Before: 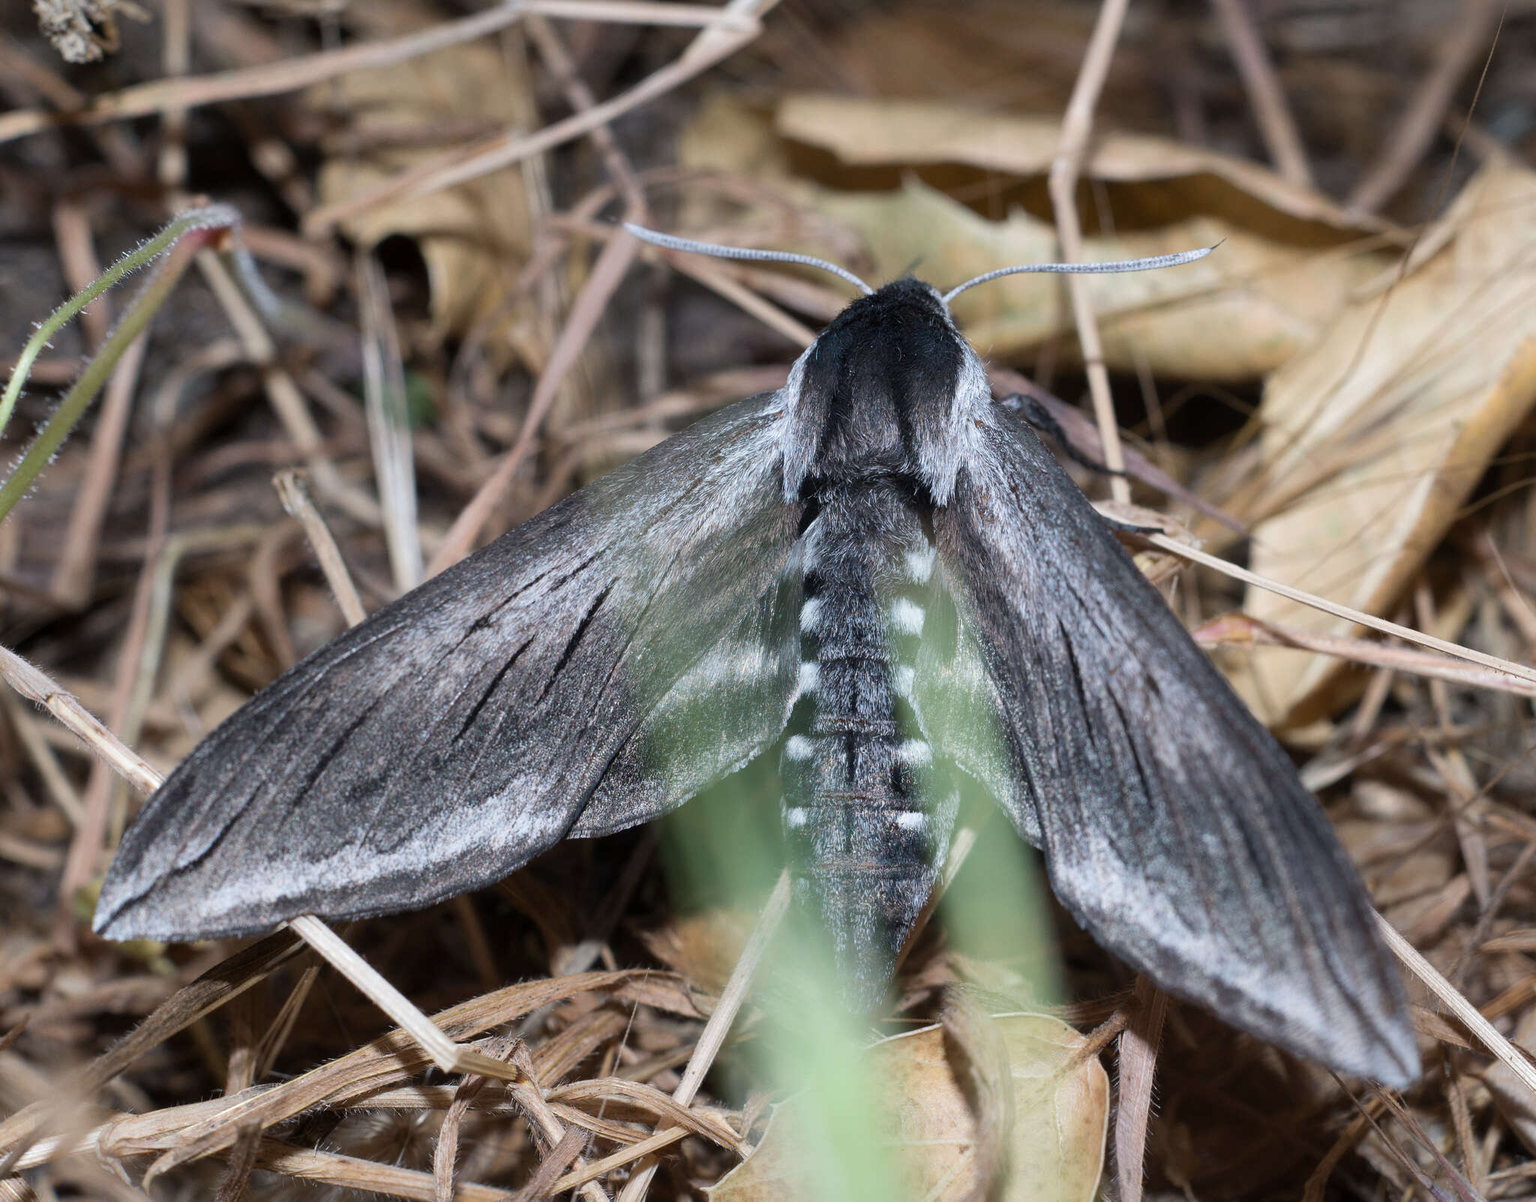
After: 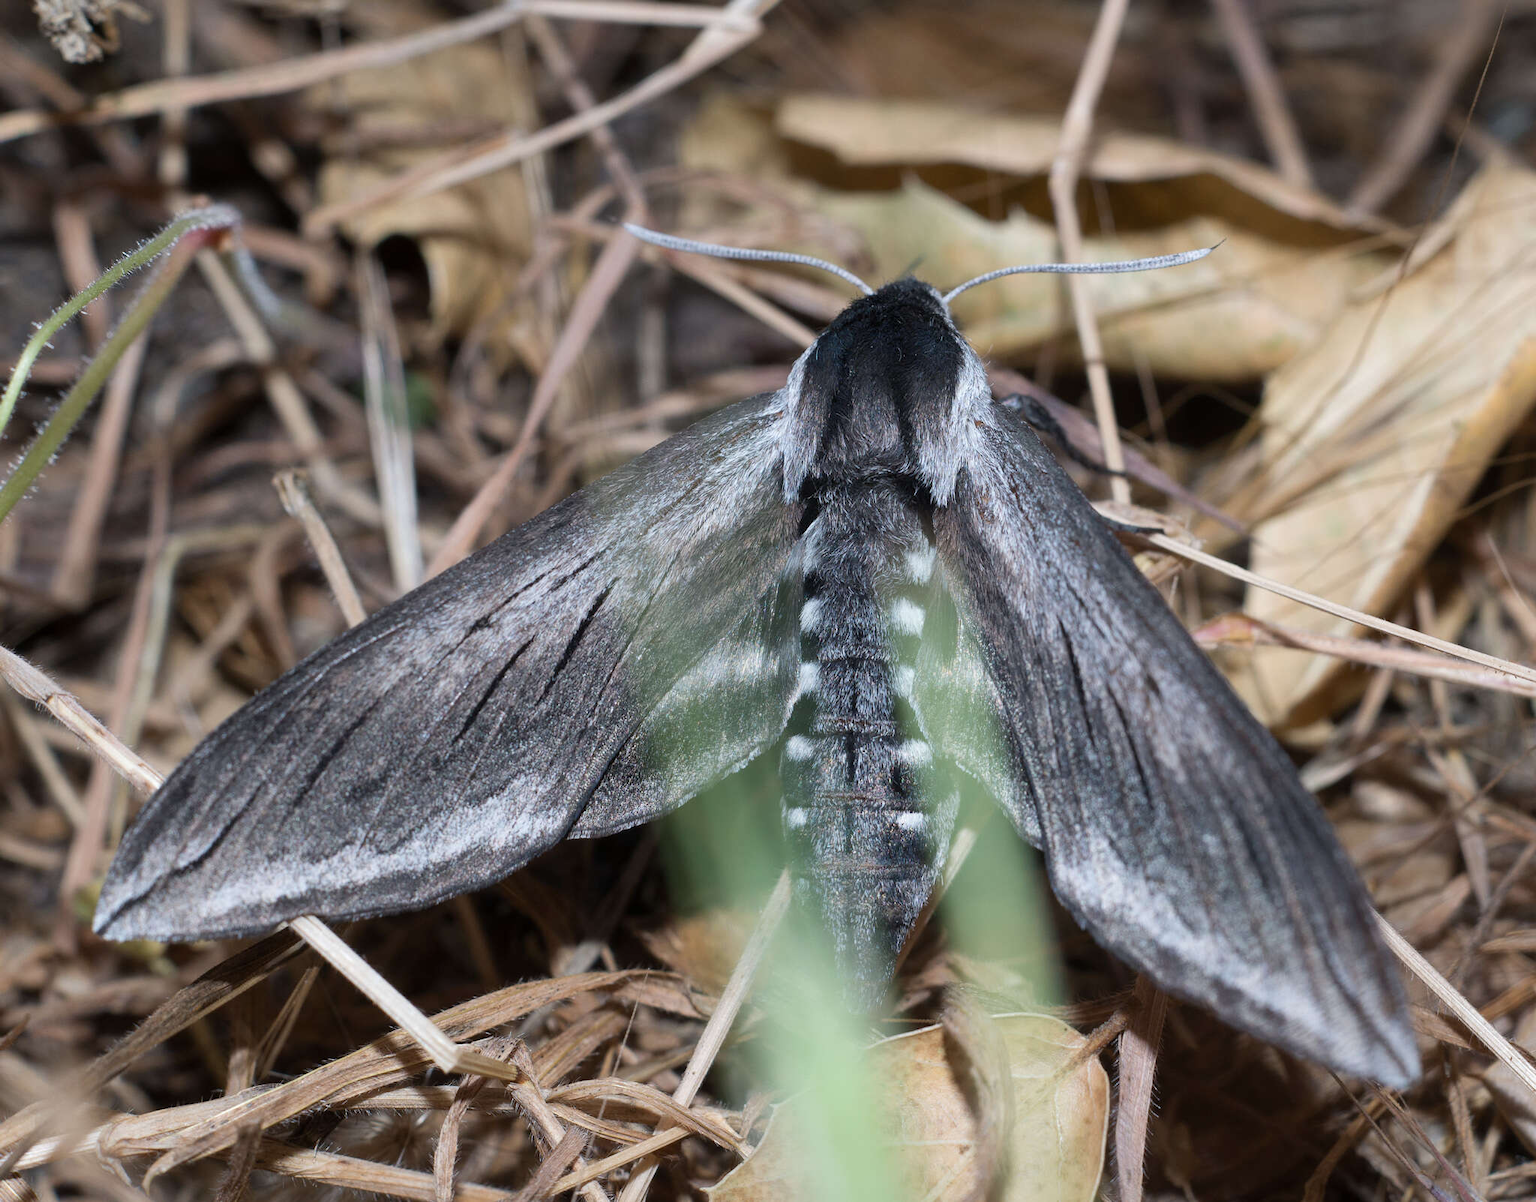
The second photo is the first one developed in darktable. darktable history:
contrast equalizer: octaves 7, y [[0.5, 0.5, 0.472, 0.5, 0.5, 0.5], [0.5 ×6], [0.5 ×6], [0 ×6], [0 ×6]], mix 0.157
